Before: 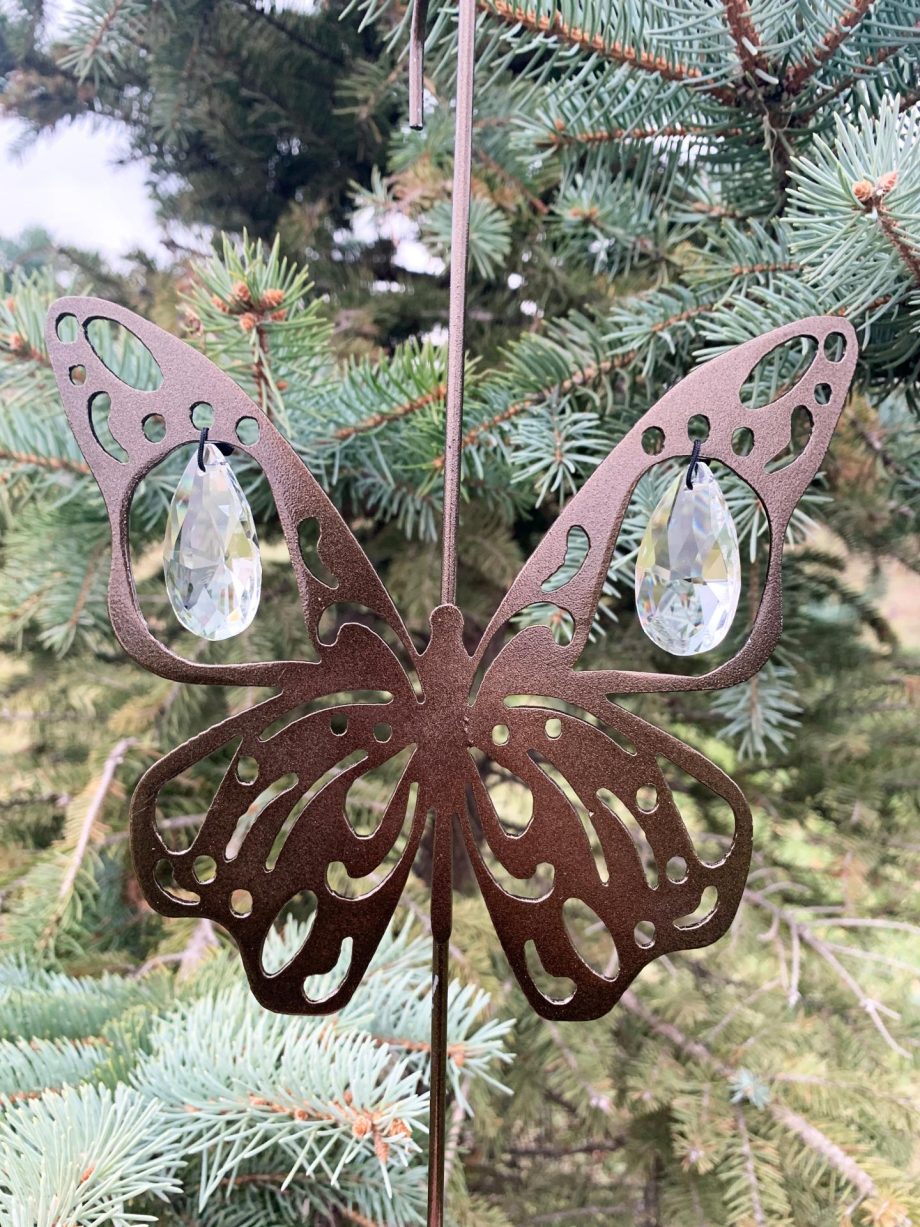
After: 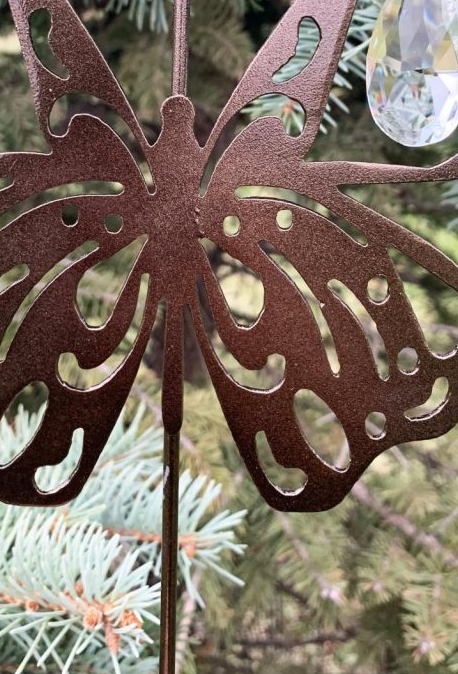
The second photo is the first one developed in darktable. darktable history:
crop: left 29.261%, top 41.533%, right 20.866%, bottom 3.475%
